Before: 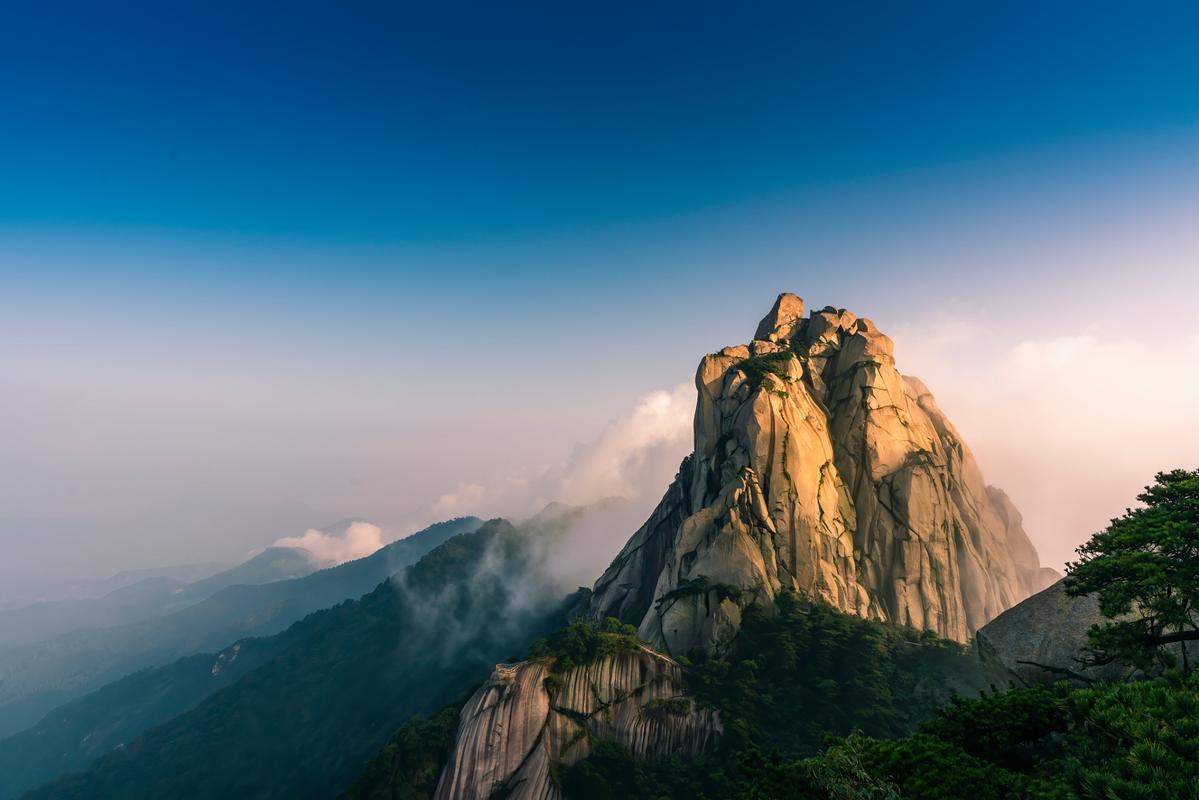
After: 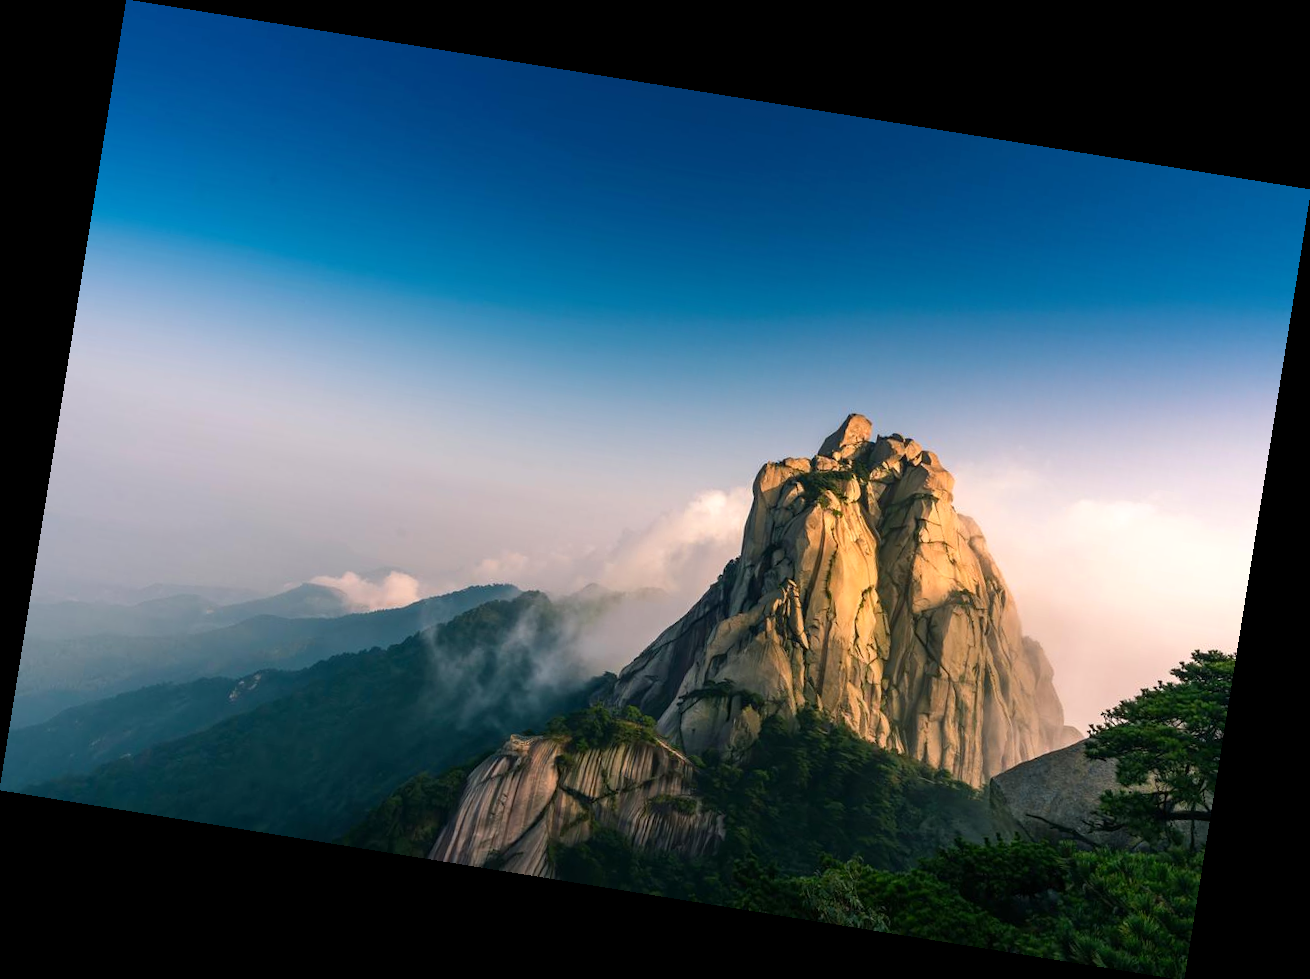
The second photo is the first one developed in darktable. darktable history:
rotate and perspective: rotation 9.12°, automatic cropping off
exposure: exposure 0.15 EV, compensate highlight preservation false
